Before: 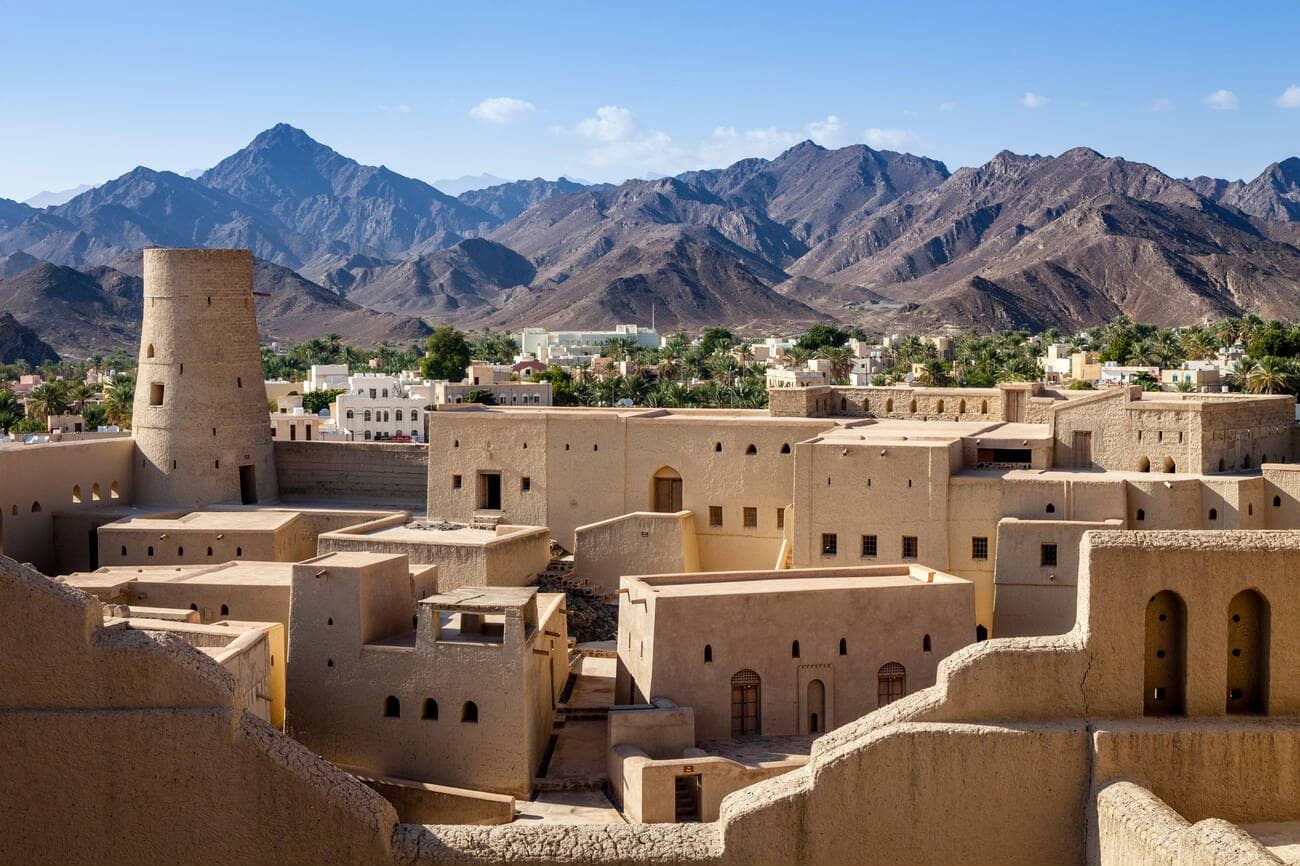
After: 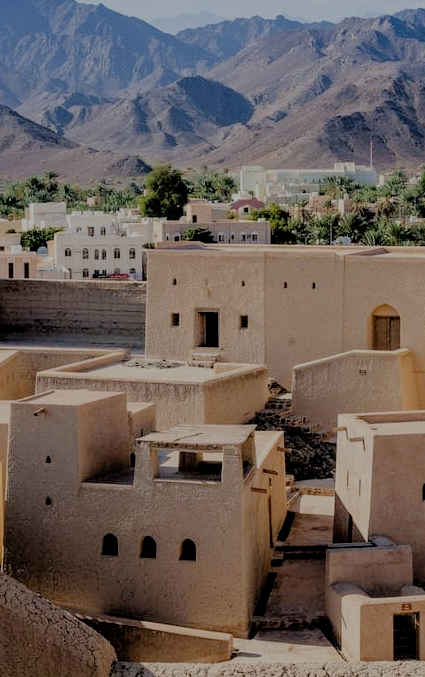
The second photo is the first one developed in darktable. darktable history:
crop and rotate: left 21.759%, top 18.778%, right 45.491%, bottom 2.979%
filmic rgb: black relative exposure -4.42 EV, white relative exposure 6.55 EV, threshold 2.98 EV, hardness 1.89, contrast 0.508, enable highlight reconstruction true
